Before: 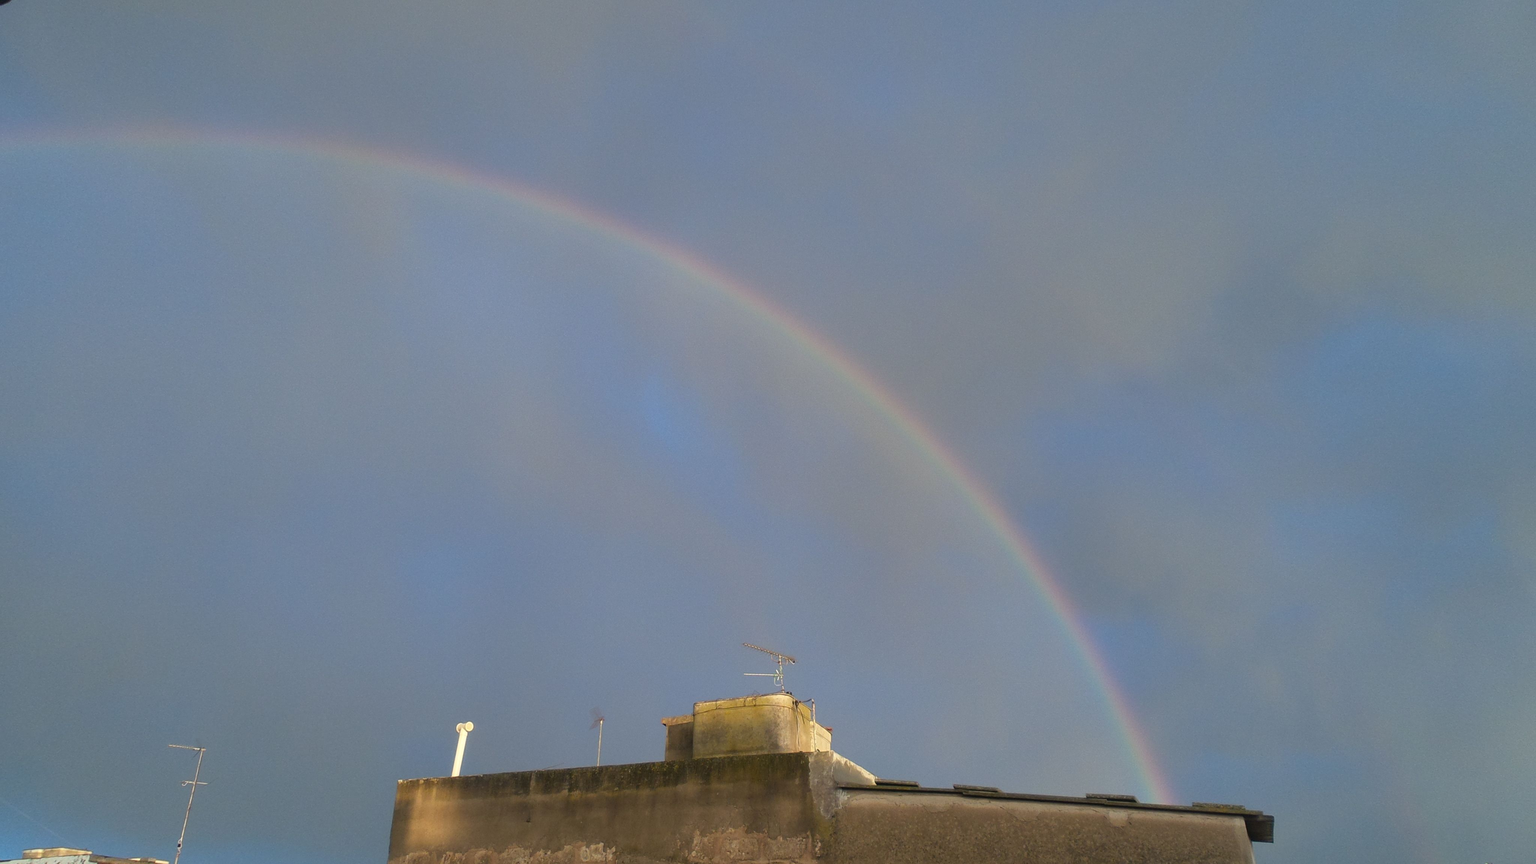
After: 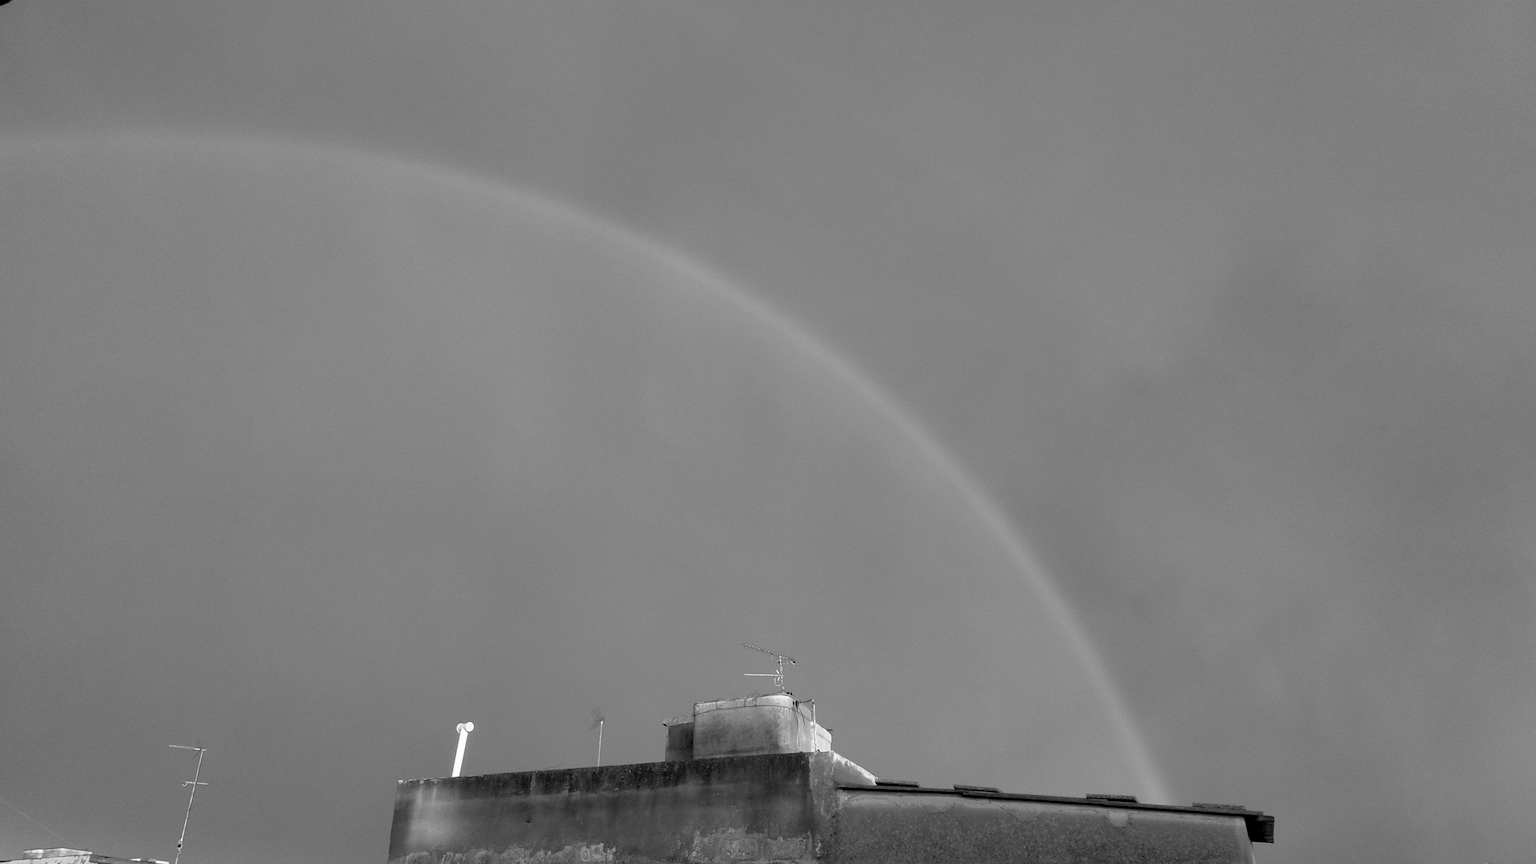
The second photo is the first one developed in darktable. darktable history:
monochrome: a 1.94, b -0.638
base curve: curves: ch0 [(0.017, 0) (0.425, 0.441) (0.844, 0.933) (1, 1)], preserve colors none
